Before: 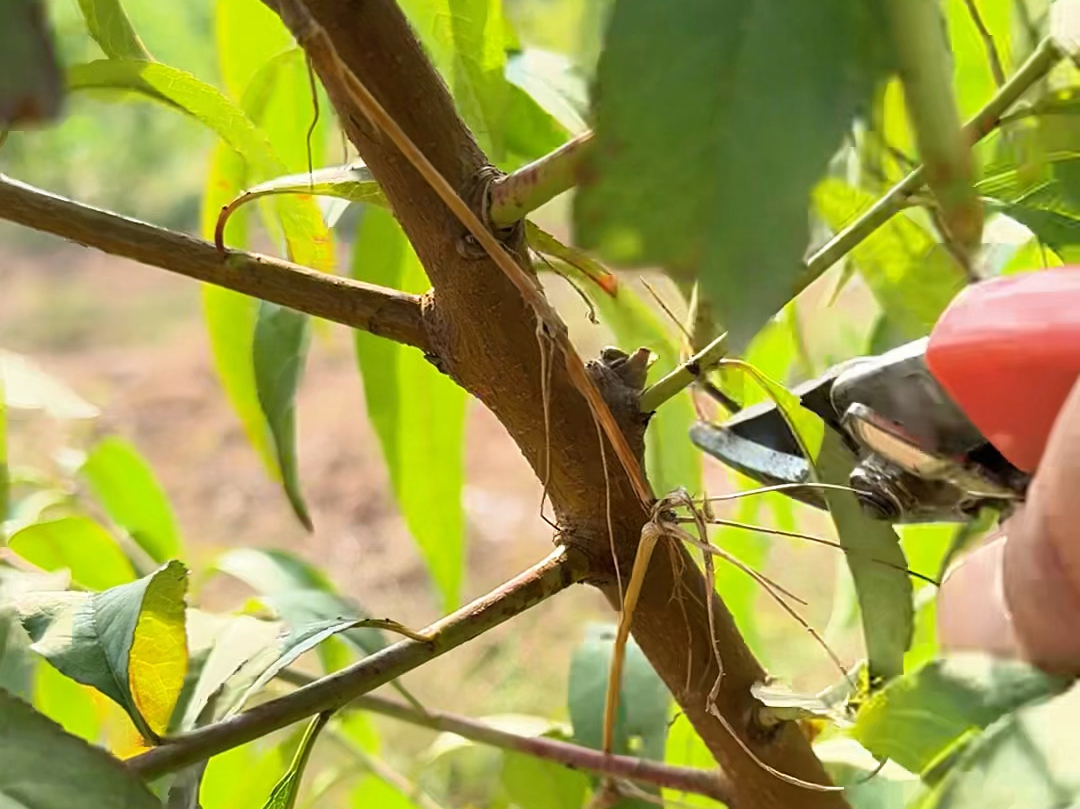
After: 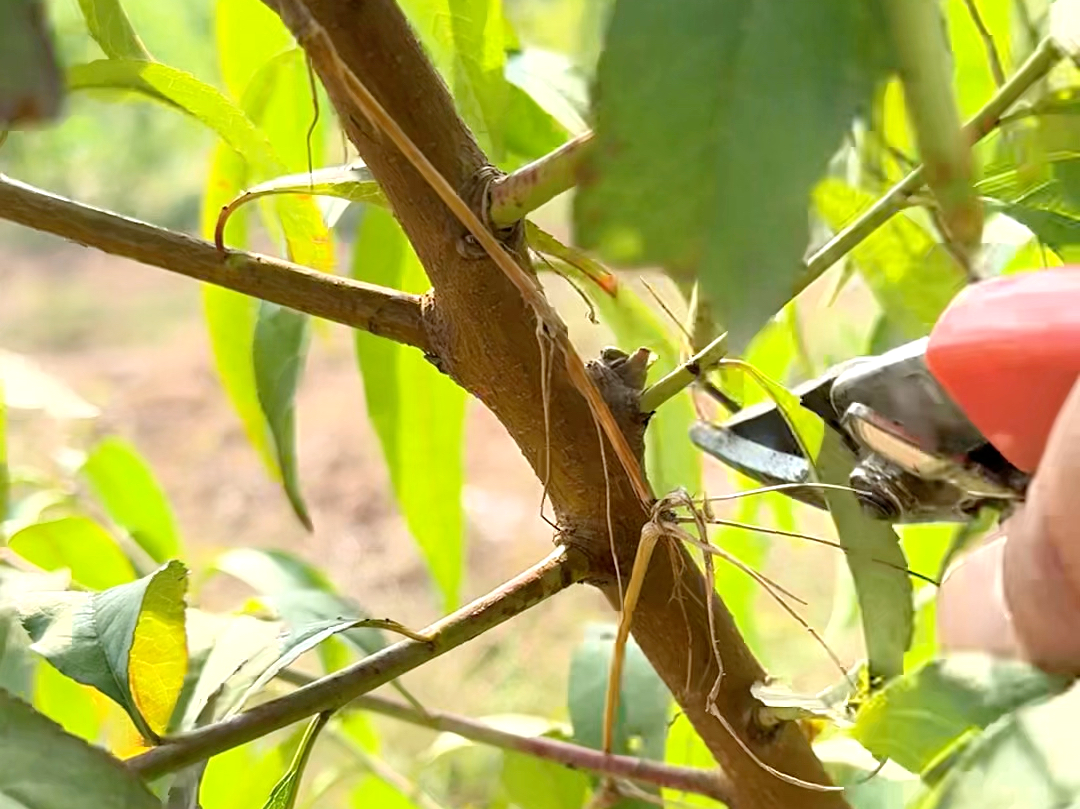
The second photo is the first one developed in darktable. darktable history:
exposure: exposure 0.211 EV, compensate exposure bias true, compensate highlight preservation false
